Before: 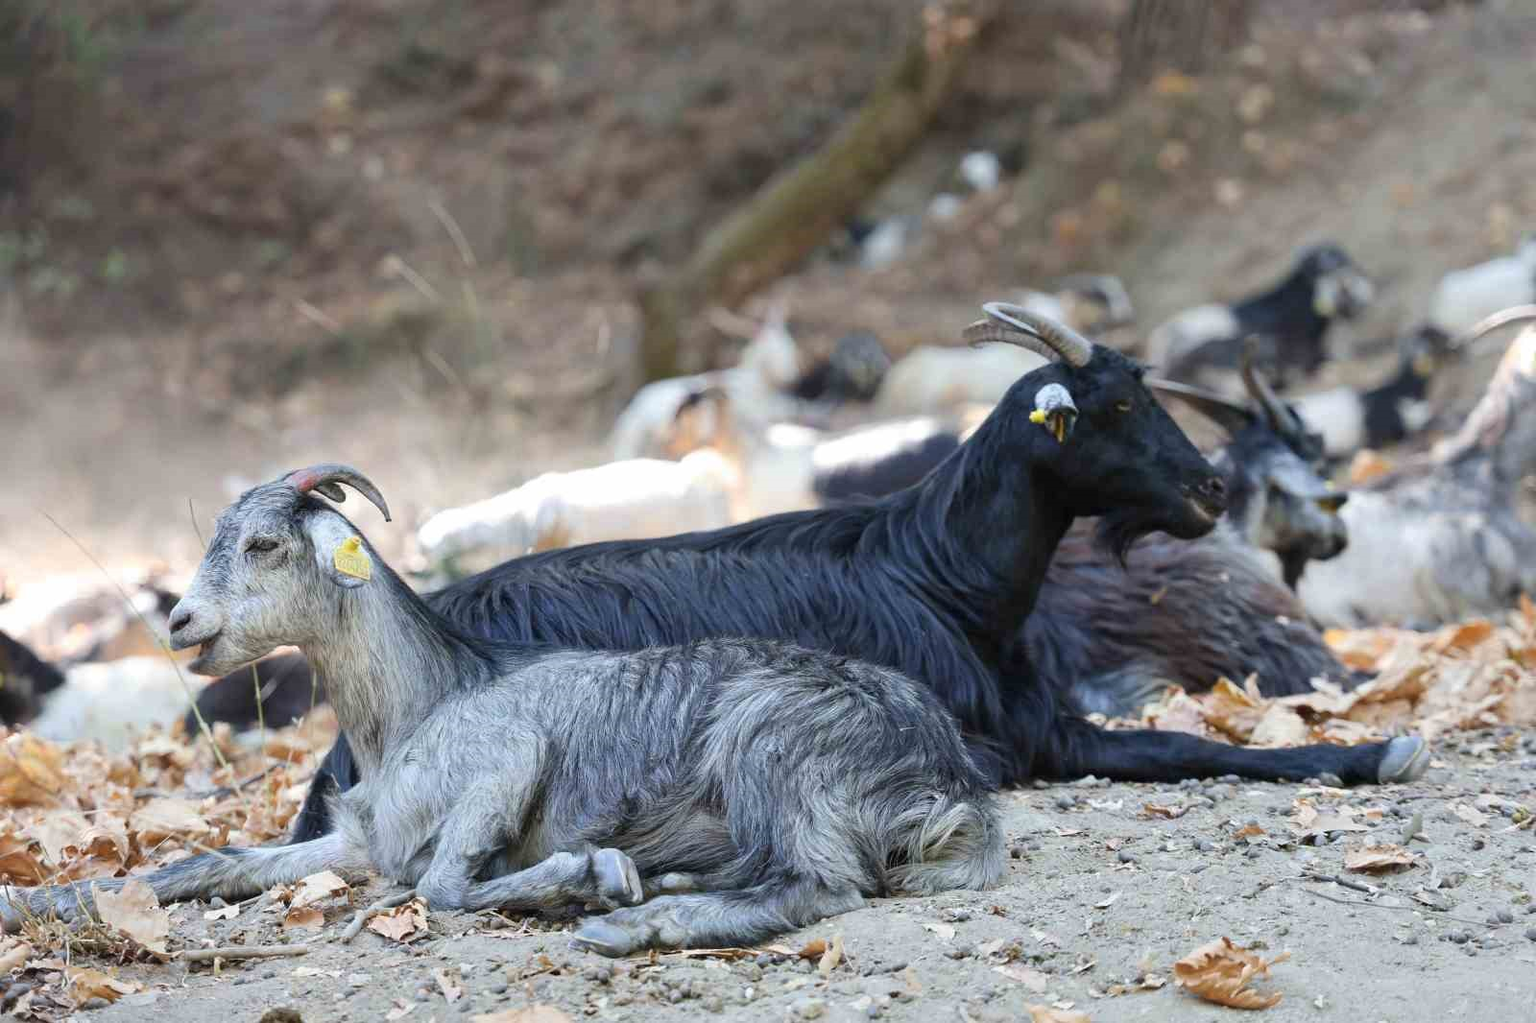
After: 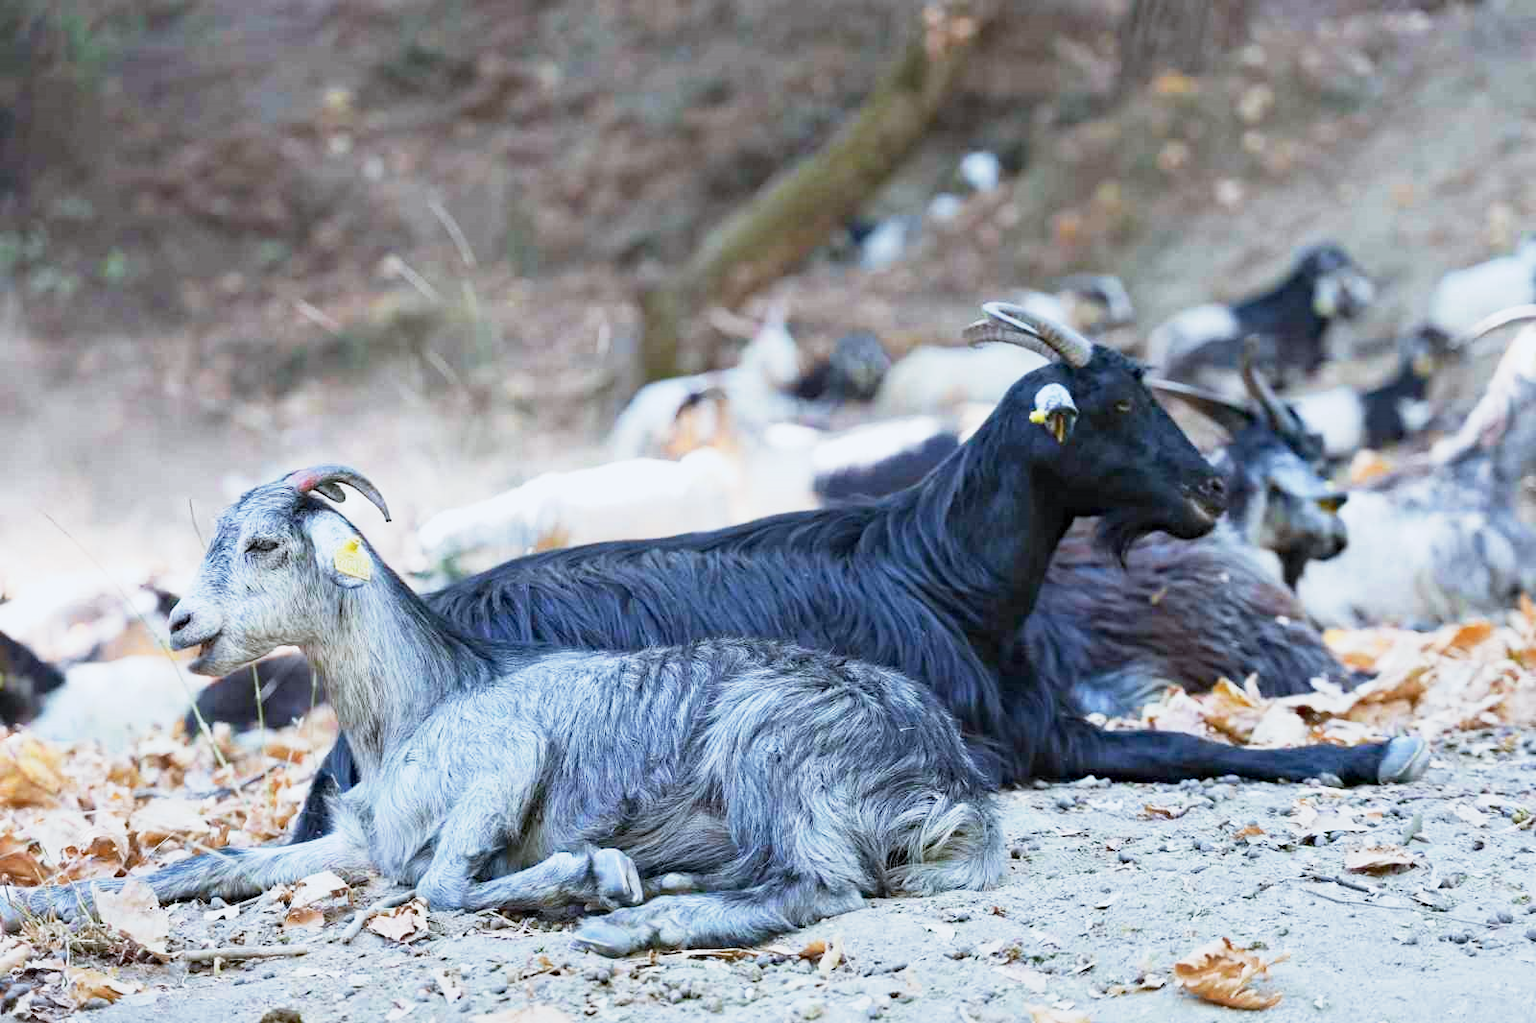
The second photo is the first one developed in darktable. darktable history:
exposure: exposure 0.207 EV, compensate highlight preservation false
color calibration: x 0.368, y 0.376, temperature 4359.68 K
base curve: curves: ch0 [(0, 0) (0.088, 0.125) (0.176, 0.251) (0.354, 0.501) (0.613, 0.749) (1, 0.877)], preserve colors none
haze removal: compatibility mode true, adaptive false
